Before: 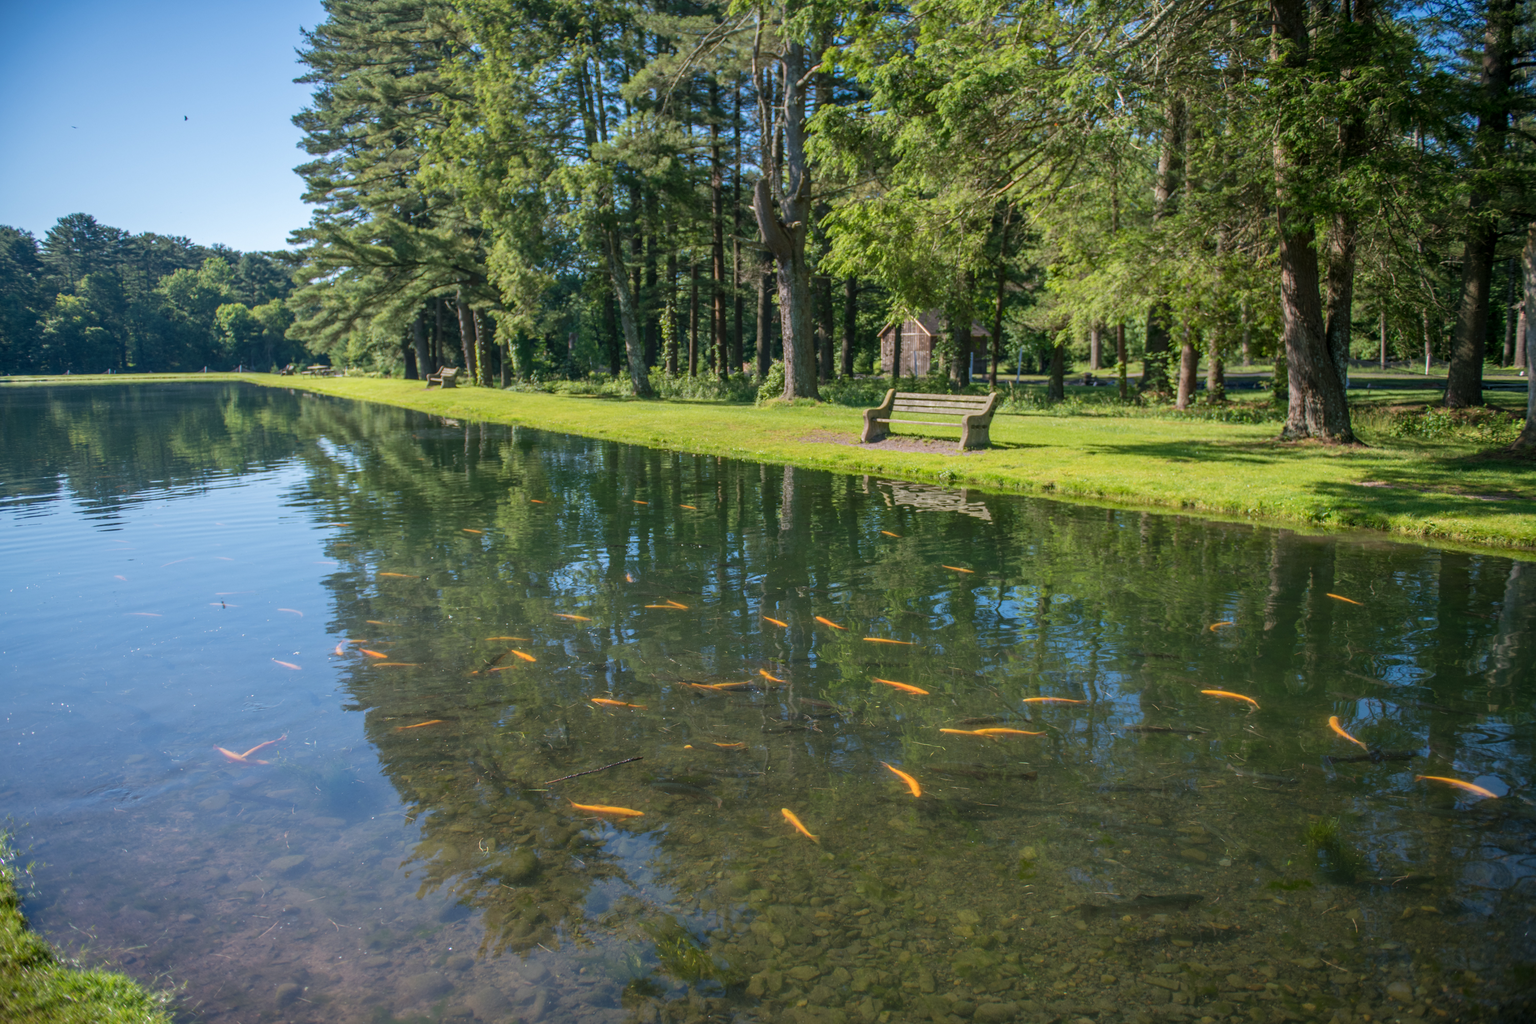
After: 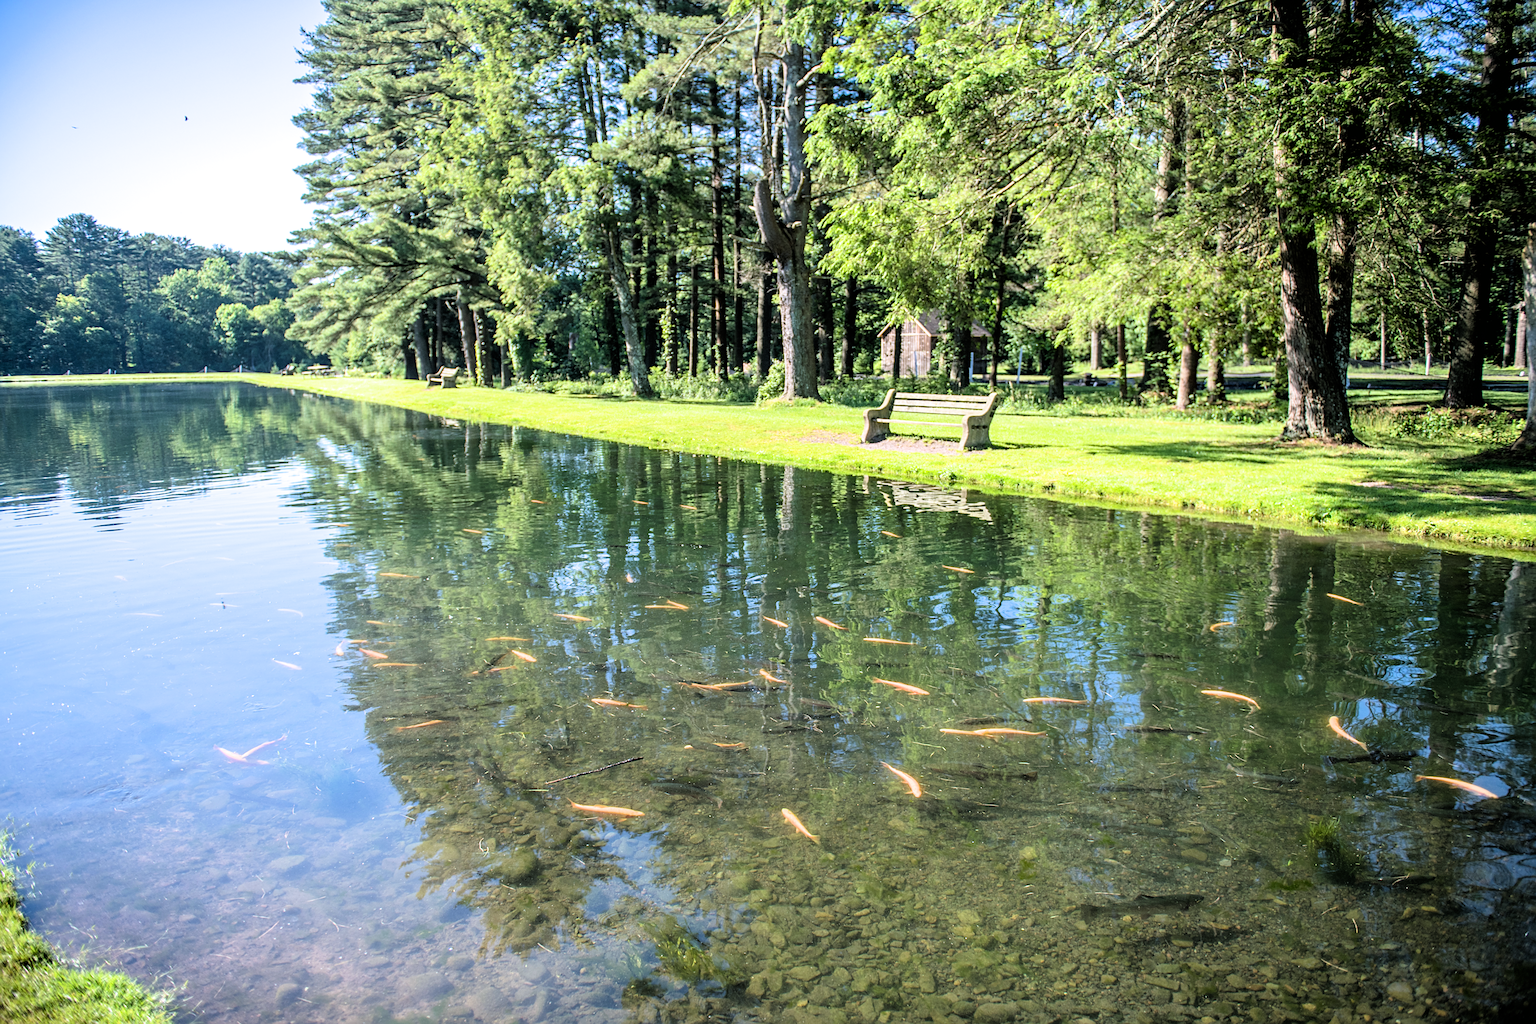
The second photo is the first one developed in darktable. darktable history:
exposure: black level correction 0, exposure 1.2 EV, compensate exposure bias true, compensate highlight preservation false
white balance: red 0.974, blue 1.044
filmic rgb: black relative exposure -4 EV, white relative exposure 3 EV, hardness 3.02, contrast 1.4
sharpen: on, module defaults
